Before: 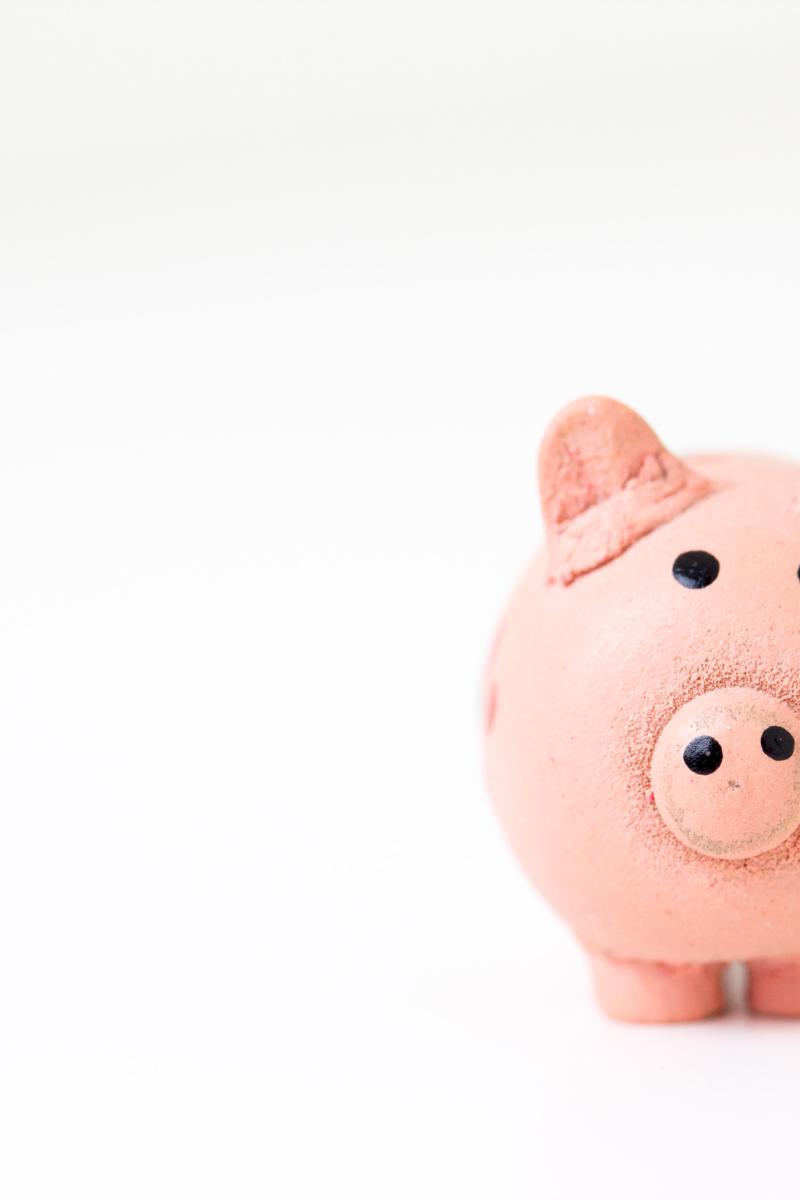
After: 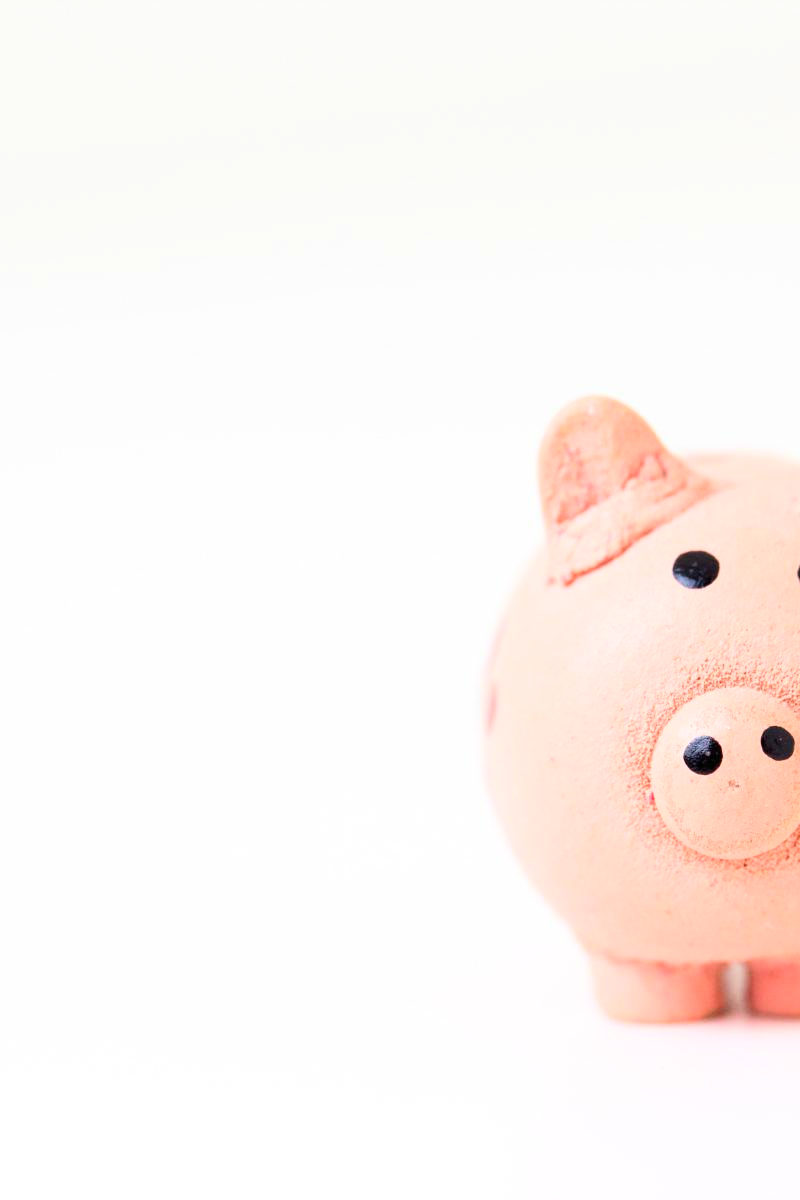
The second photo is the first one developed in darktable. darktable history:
contrast brightness saturation: contrast 0.2, brightness 0.16, saturation 0.22
velvia: strength 9.25%
